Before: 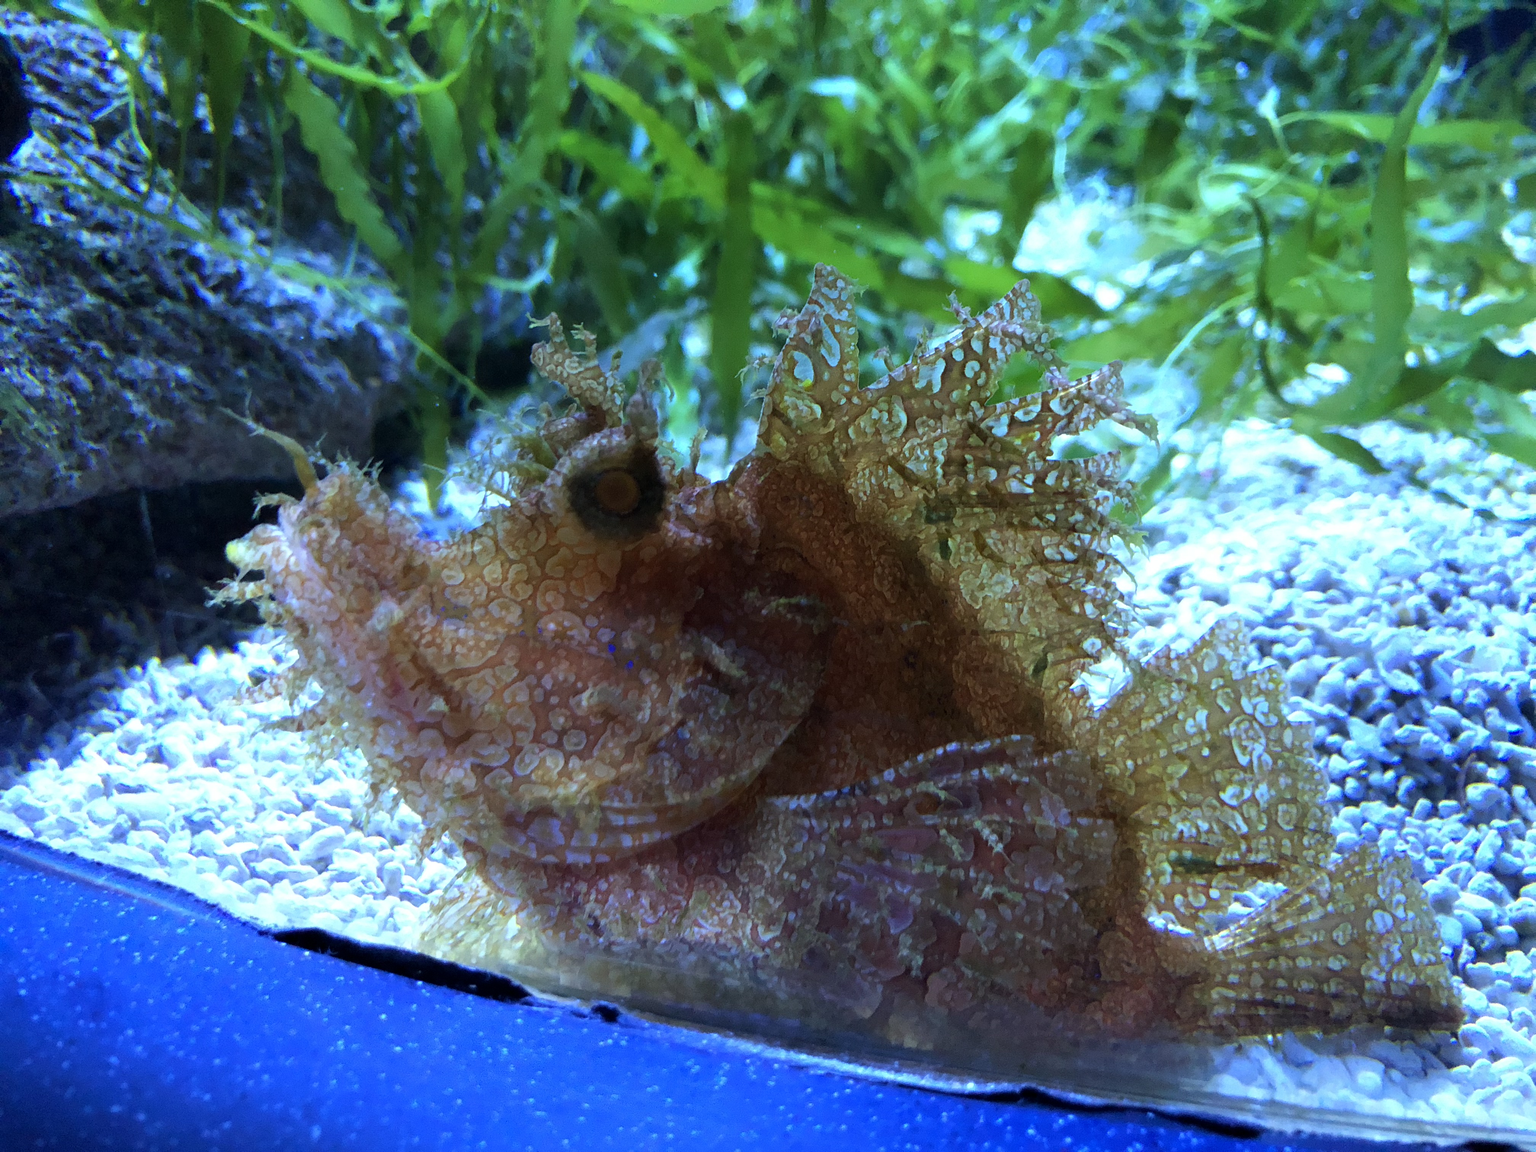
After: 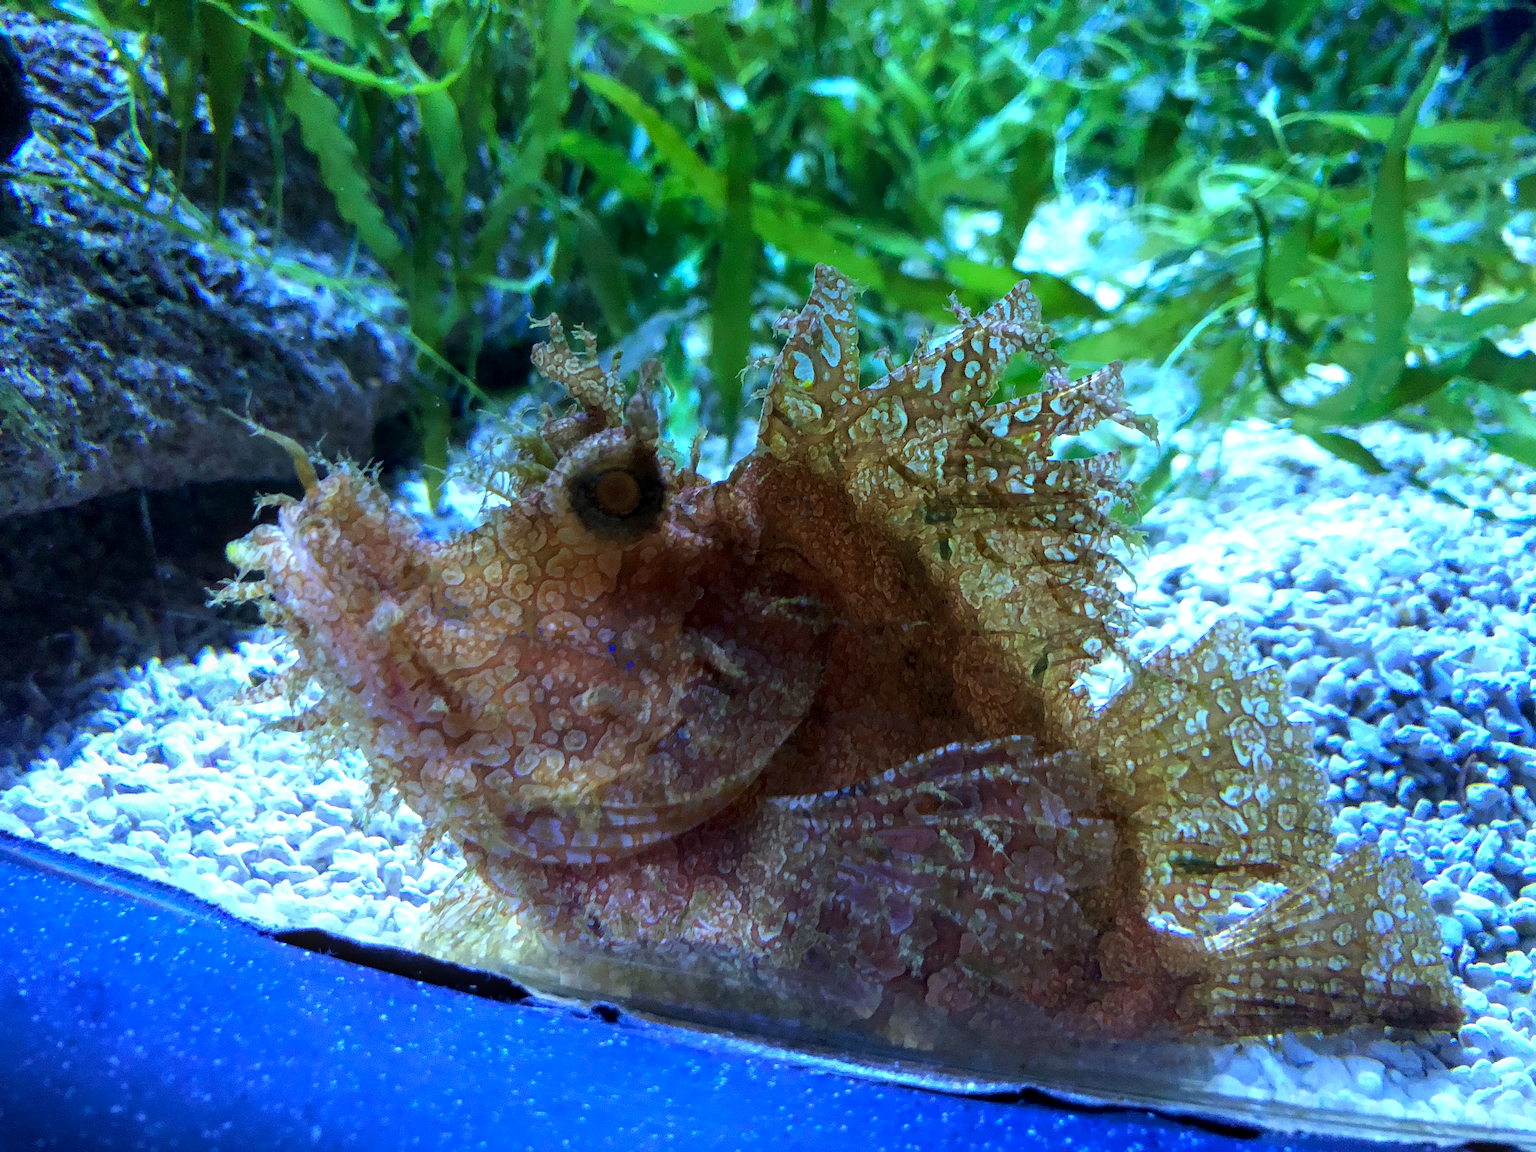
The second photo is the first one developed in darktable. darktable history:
sharpen: radius 1.256, amount 0.29, threshold 0.144
local contrast: on, module defaults
